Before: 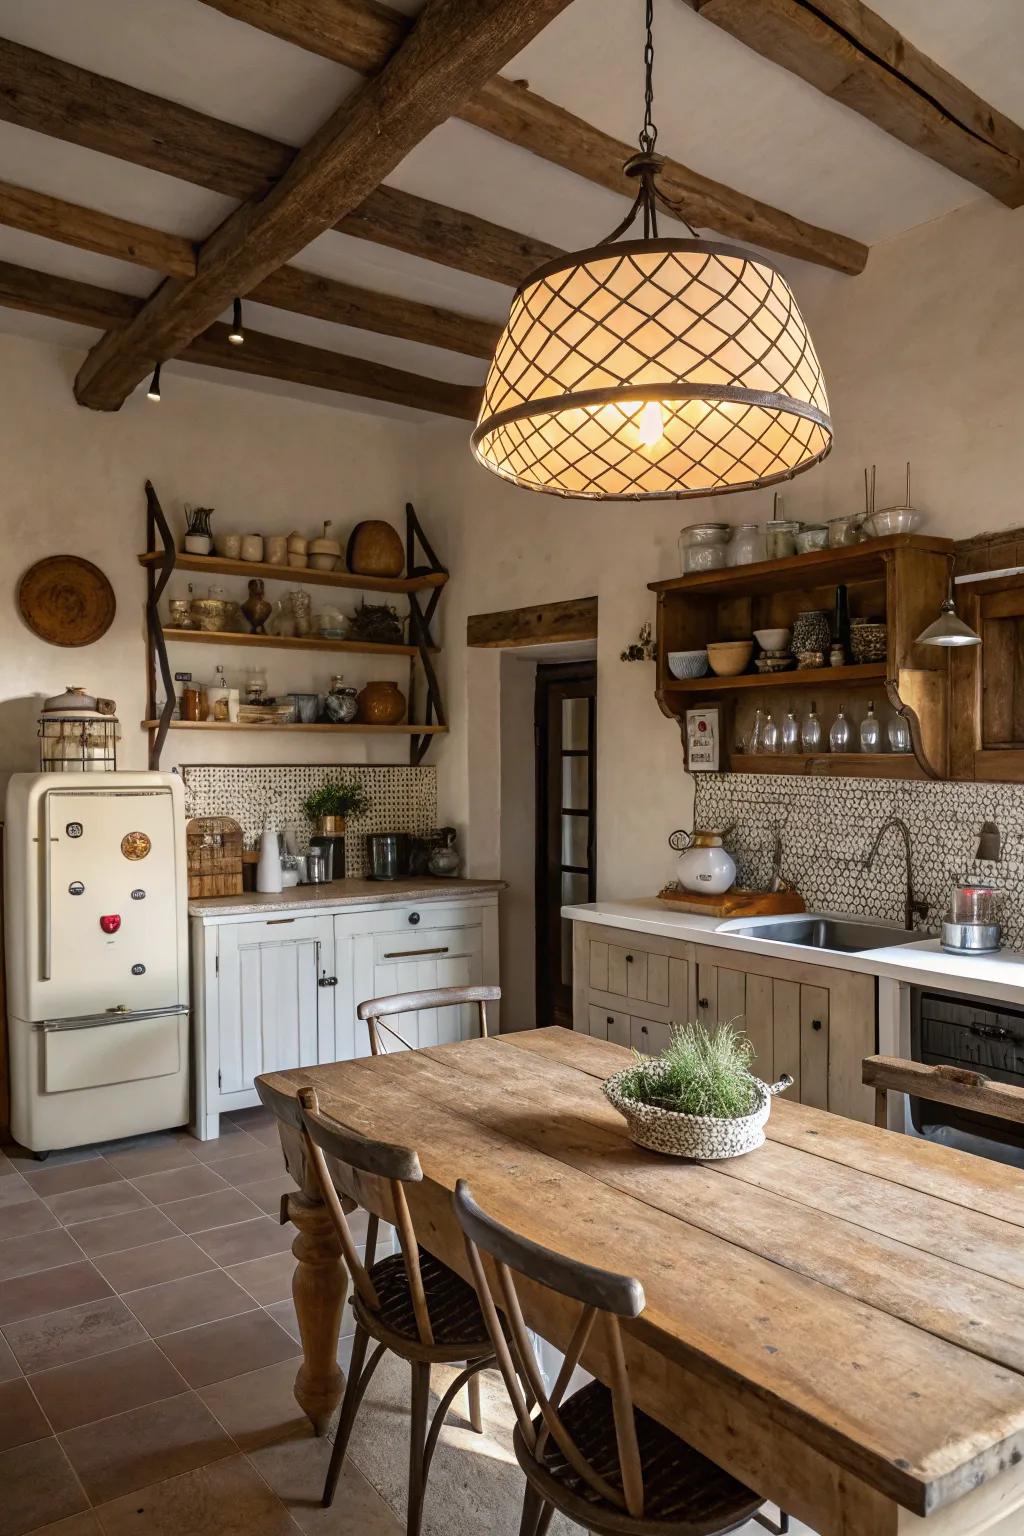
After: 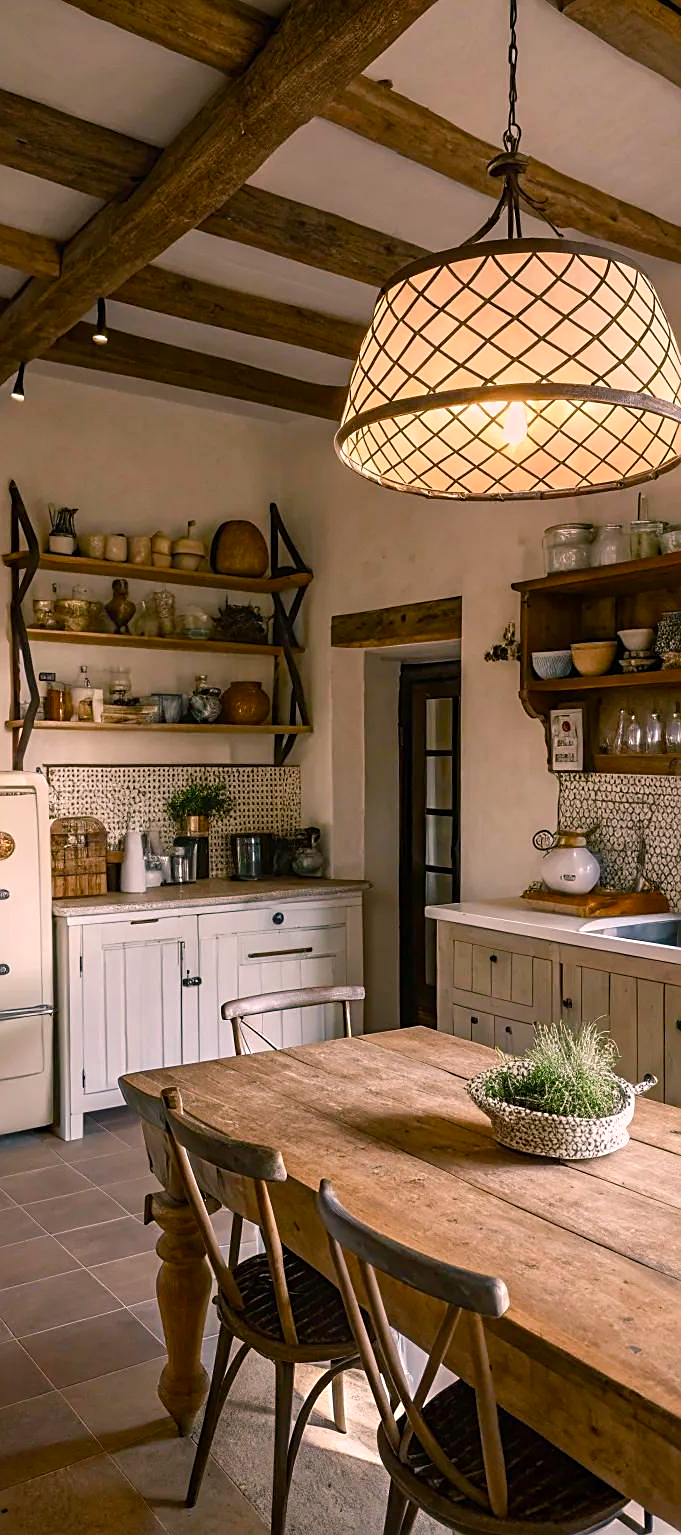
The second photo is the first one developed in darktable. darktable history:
exposure: exposure 0.078 EV, compensate highlight preservation false
color balance rgb: shadows lift › luminance -7.654%, shadows lift › chroma 2.225%, shadows lift › hue 197.87°, highlights gain › chroma 4.415%, highlights gain › hue 32.75°, perceptual saturation grading › global saturation 20%, perceptual saturation grading › highlights -49.778%, perceptual saturation grading › shadows 25.658%, global vibrance 20%
crop and rotate: left 13.368%, right 20.044%
sharpen: on, module defaults
